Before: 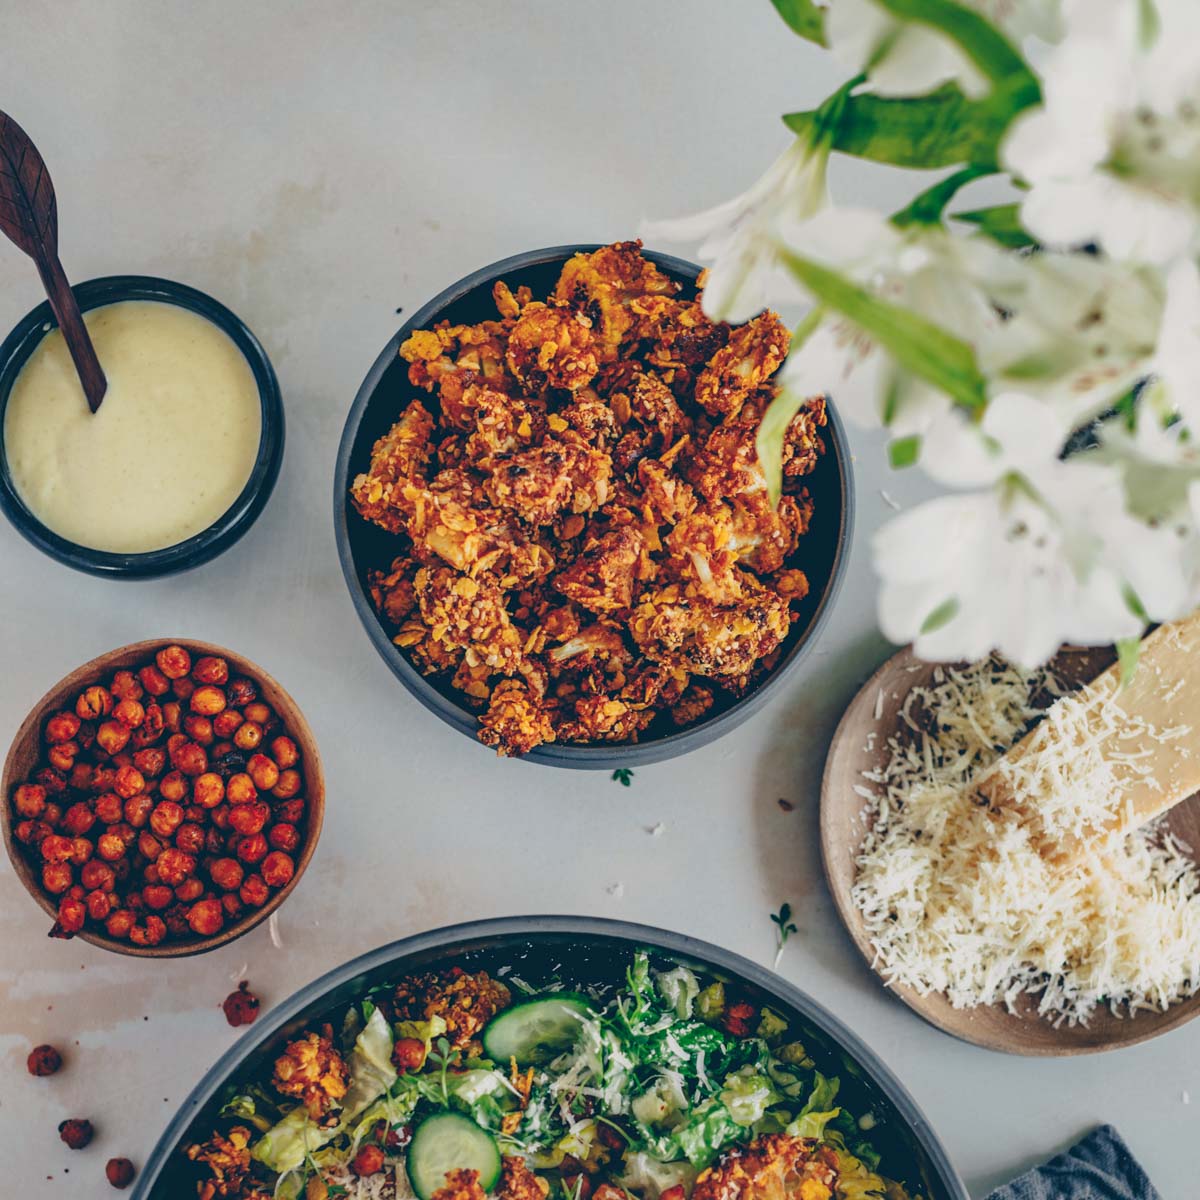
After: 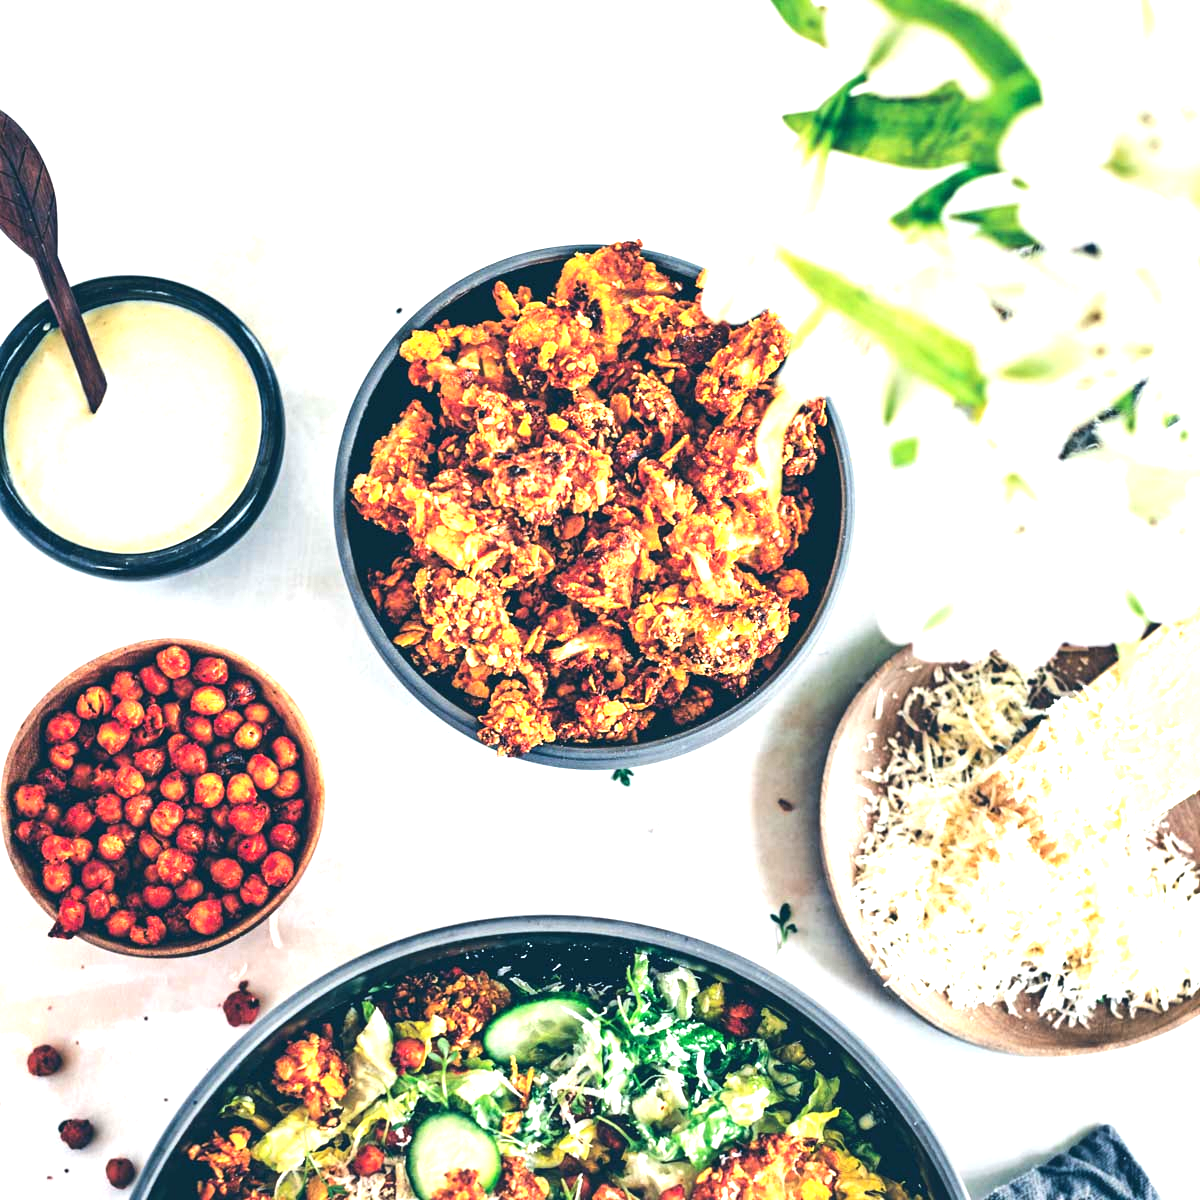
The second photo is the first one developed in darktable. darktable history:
tone equalizer: -8 EV -0.75 EV, -7 EV -0.7 EV, -6 EV -0.6 EV, -5 EV -0.4 EV, -3 EV 0.4 EV, -2 EV 0.6 EV, -1 EV 0.7 EV, +0 EV 0.75 EV, edges refinement/feathering 500, mask exposure compensation -1.57 EV, preserve details no
exposure: black level correction 0, exposure 1.1 EV, compensate exposure bias true, compensate highlight preservation false
